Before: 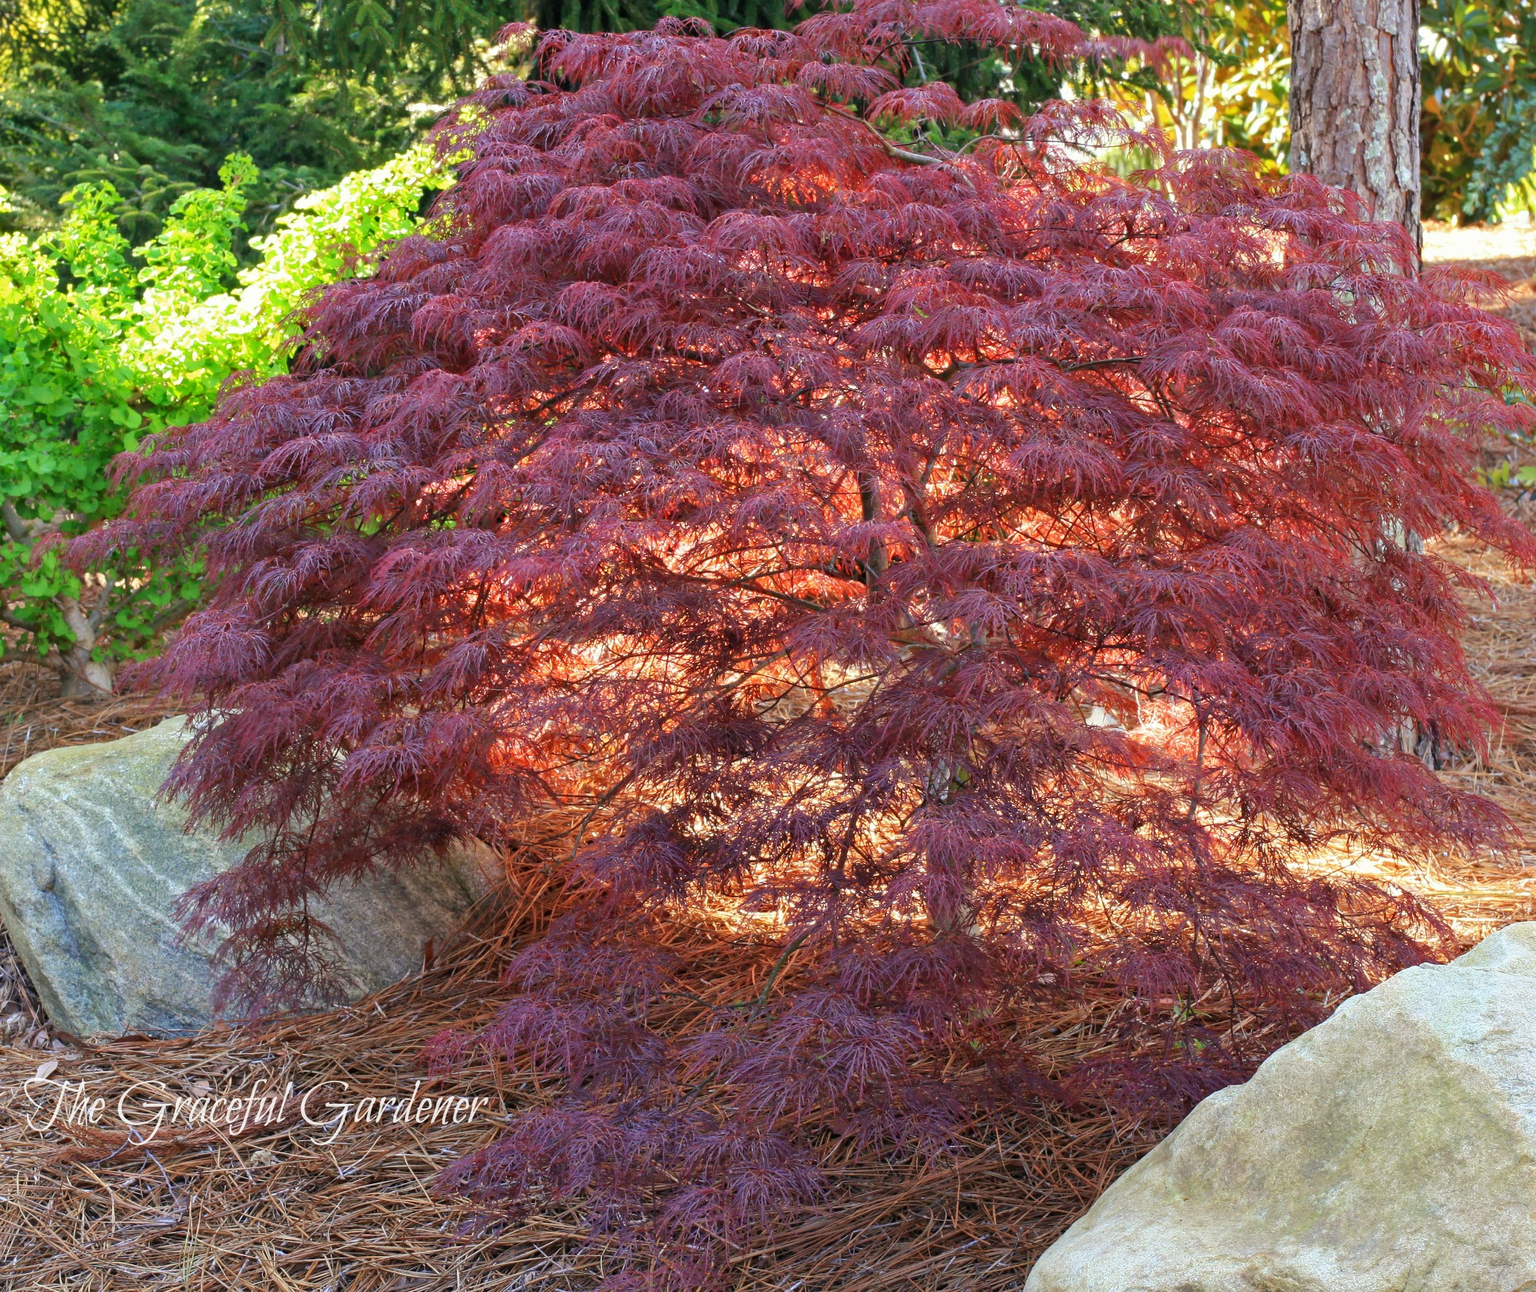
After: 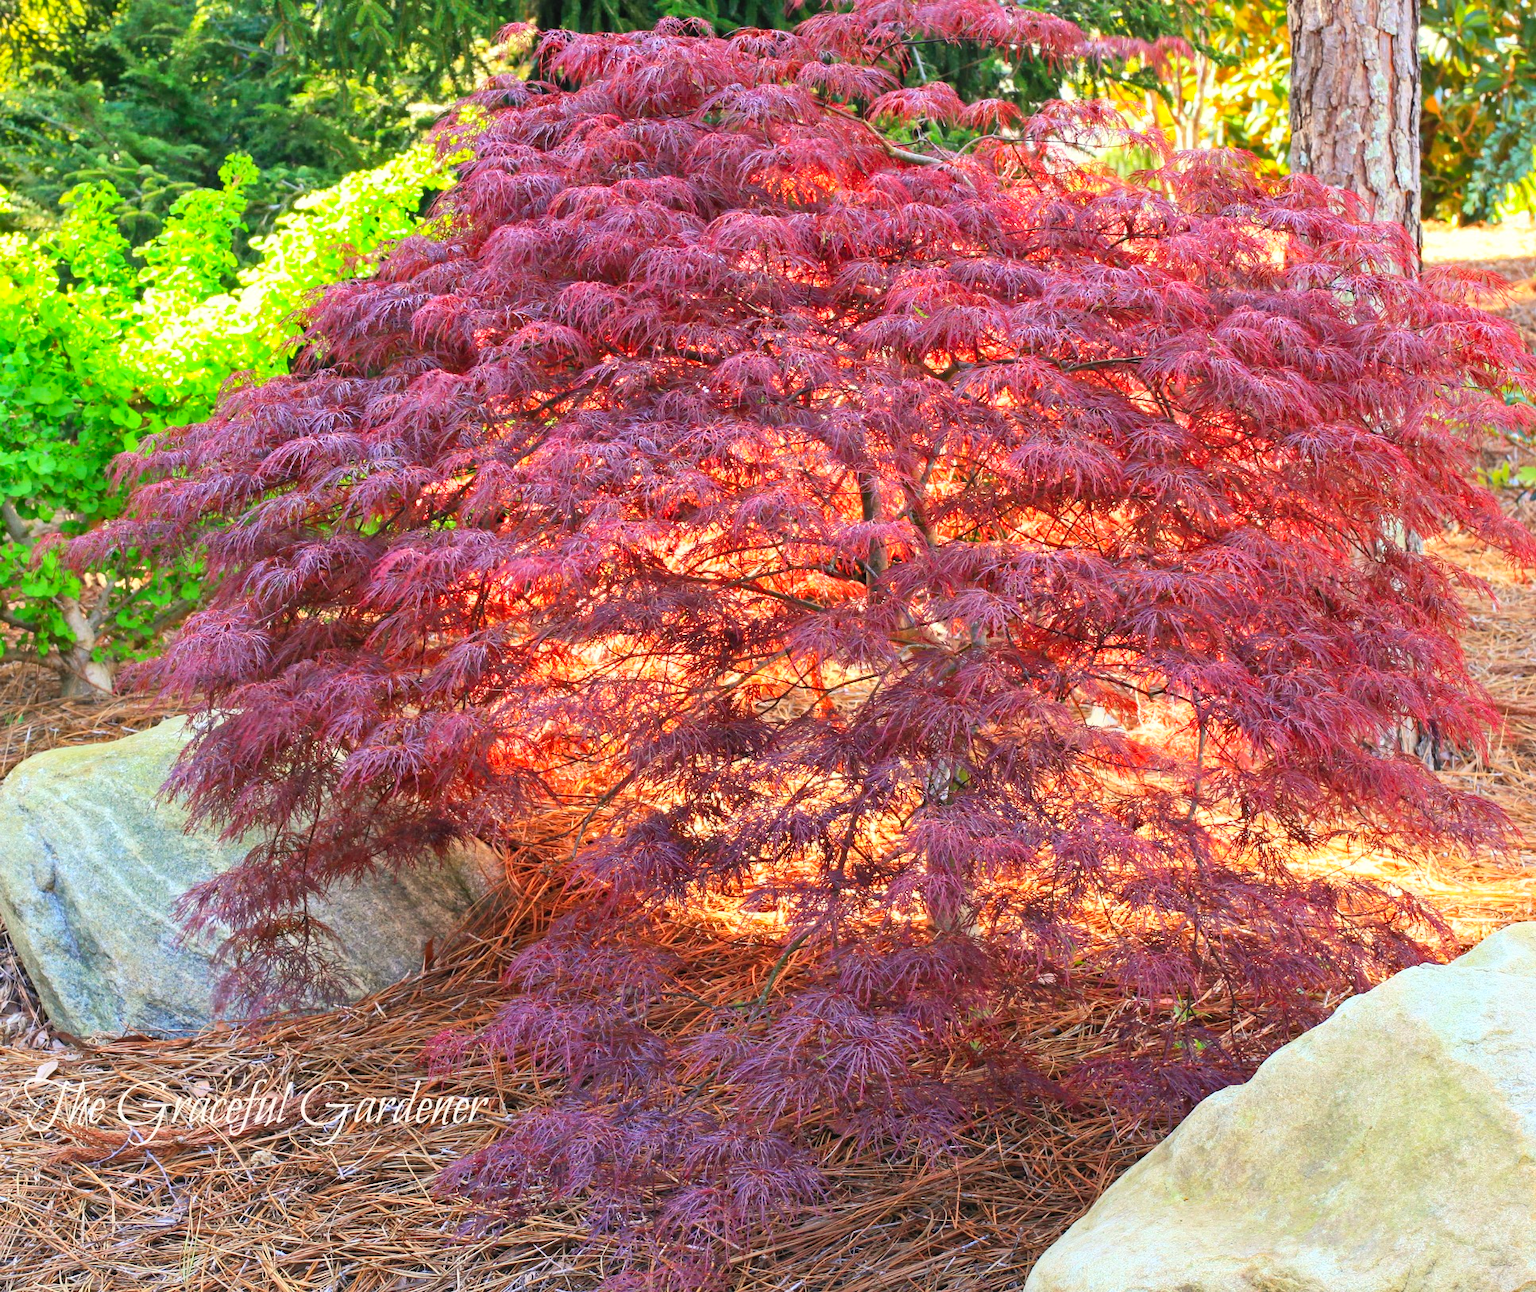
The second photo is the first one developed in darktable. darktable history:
contrast brightness saturation: contrast 0.238, brightness 0.263, saturation 0.391
color correction: highlights b* 2.98
